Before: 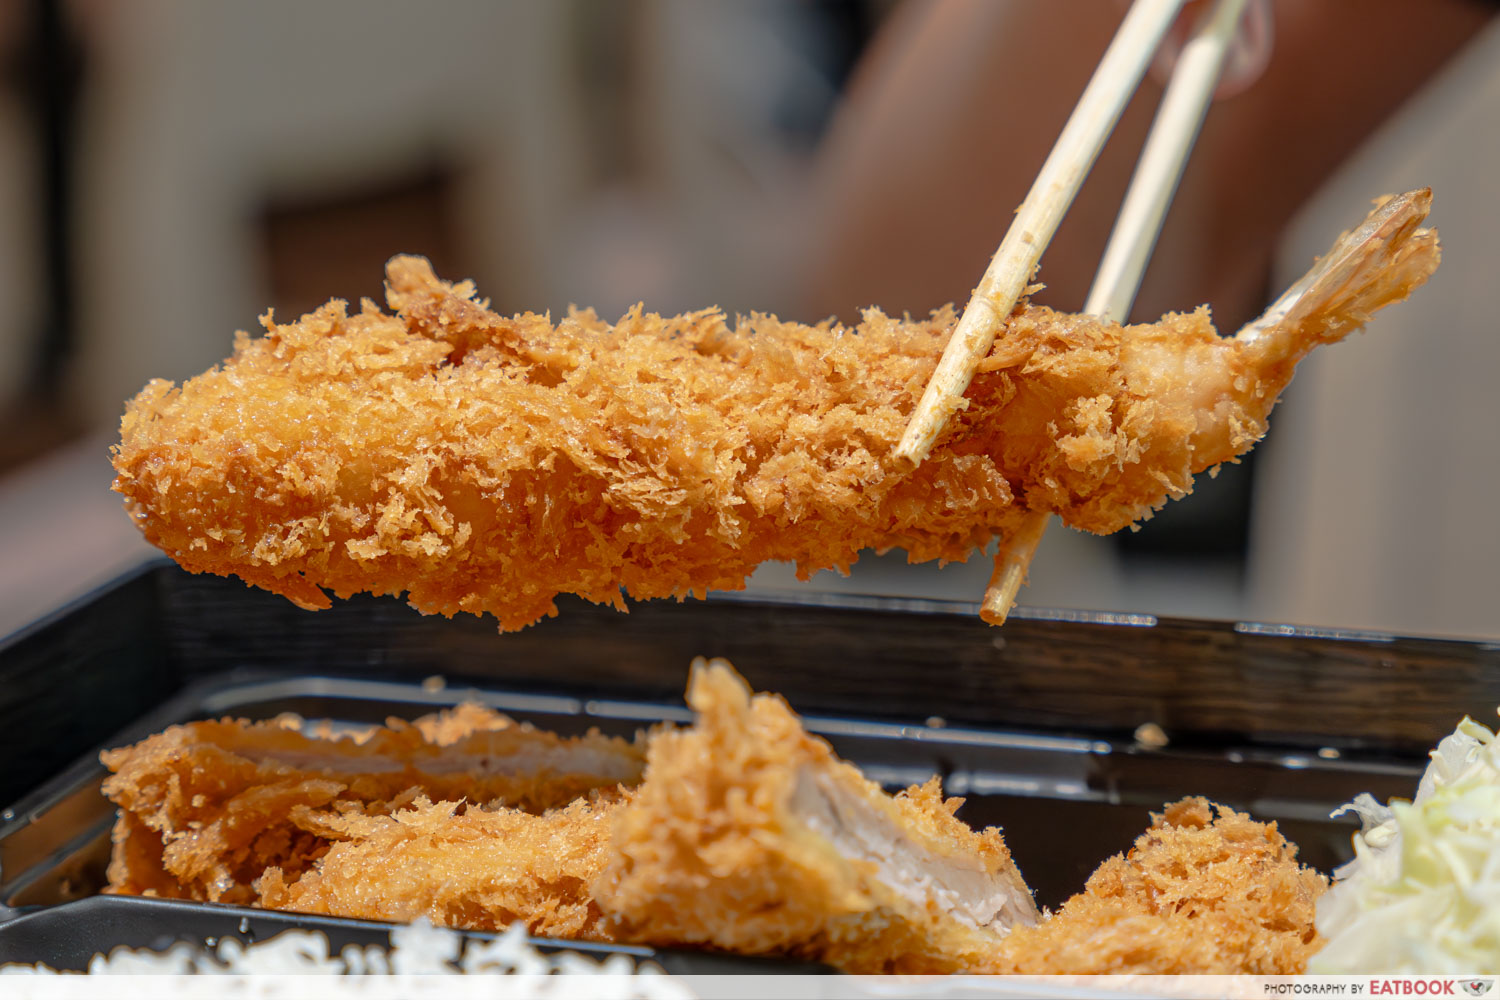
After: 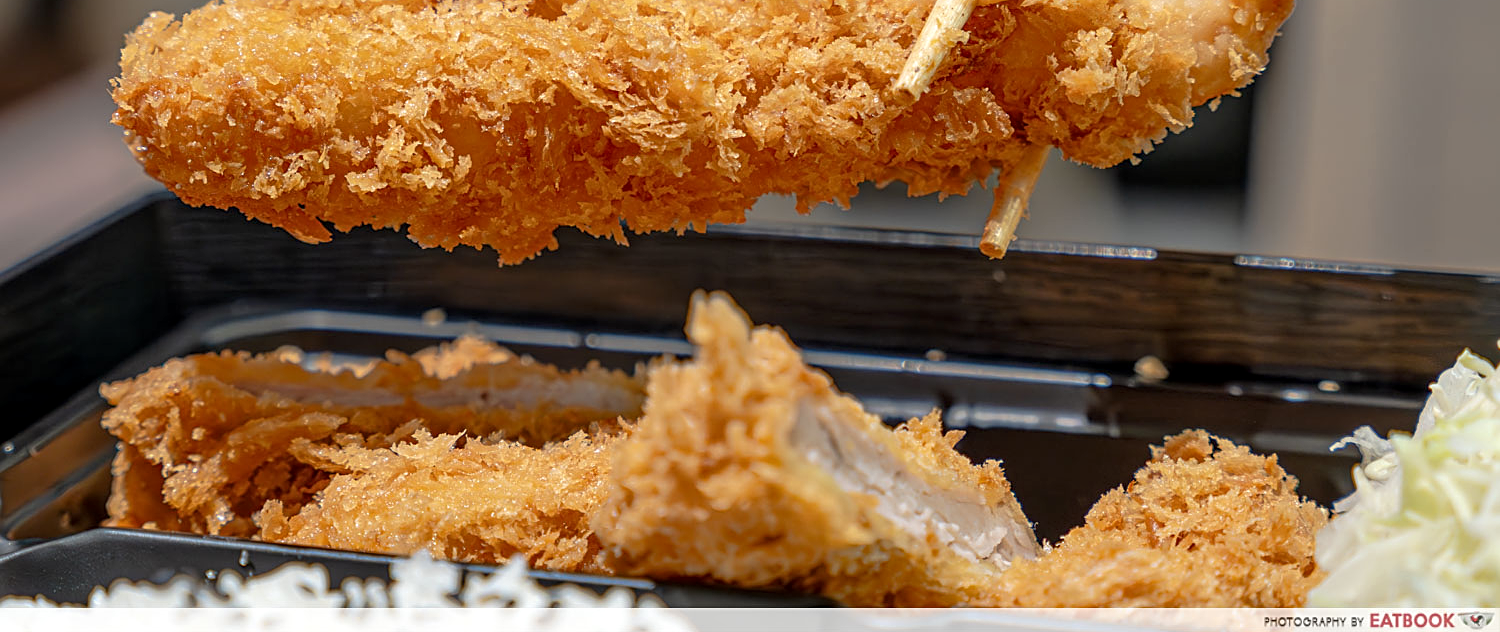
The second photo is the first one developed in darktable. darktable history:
sharpen: on, module defaults
local contrast: highlights 104%, shadows 100%, detail 119%, midtone range 0.2
crop and rotate: top 36.723%
